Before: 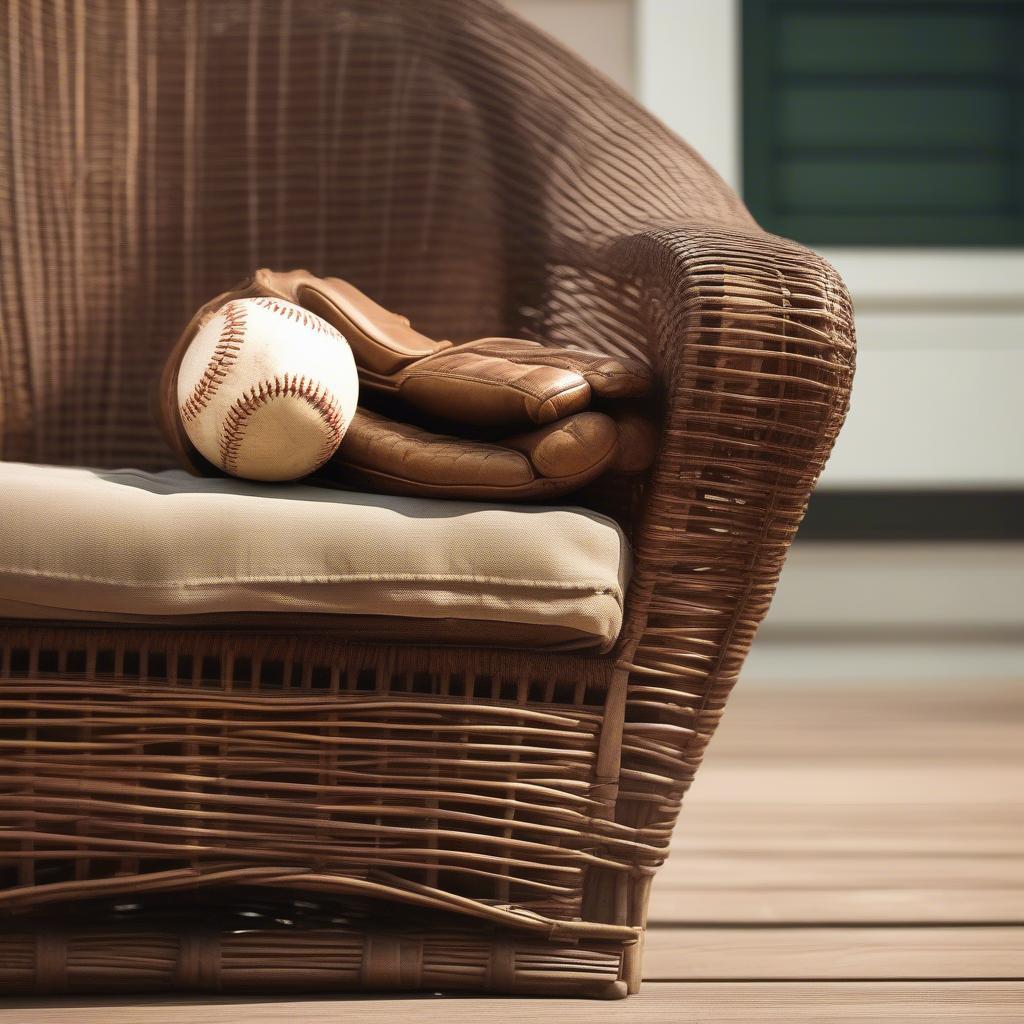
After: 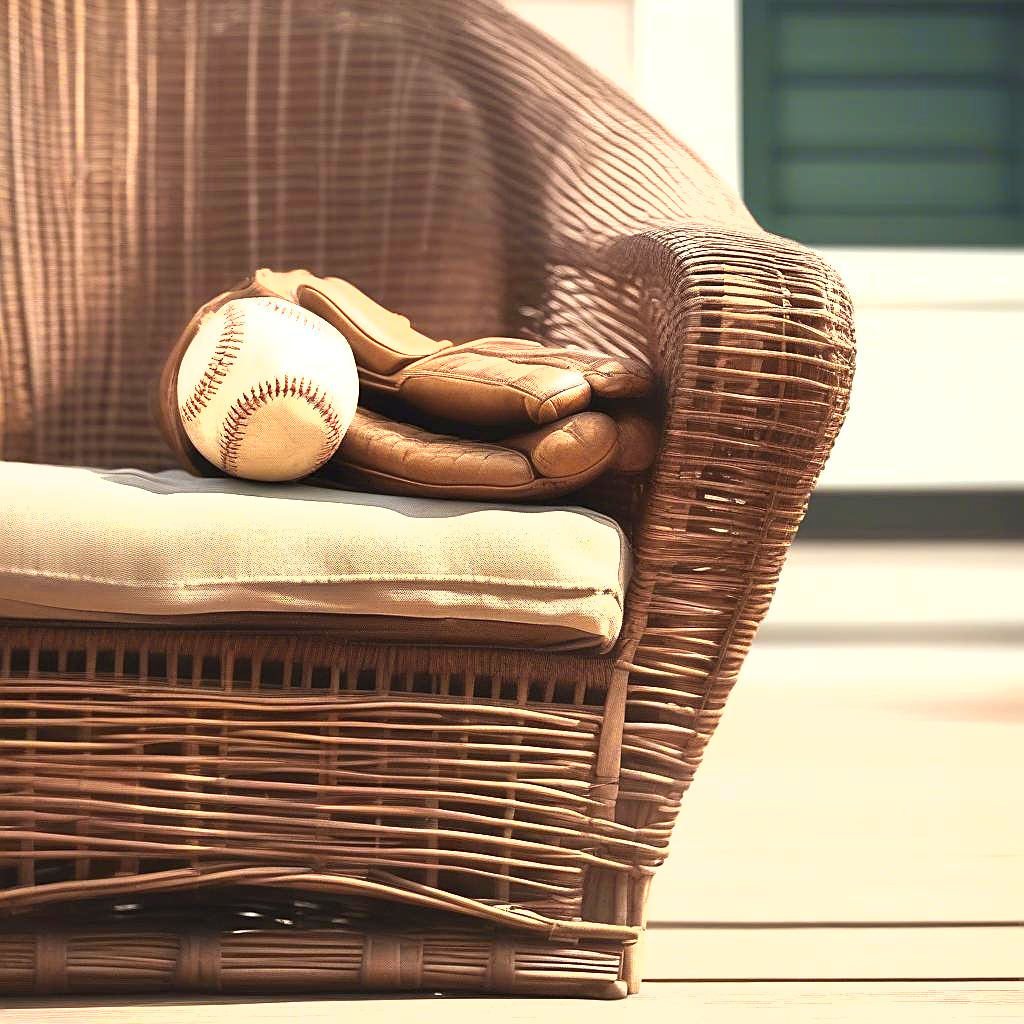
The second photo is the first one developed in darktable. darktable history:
exposure: black level correction 0, exposure 1.452 EV, compensate highlight preservation false
shadows and highlights: radius 335.7, shadows 65.26, highlights 5.44, compress 87.68%, soften with gaussian
sharpen: on, module defaults
